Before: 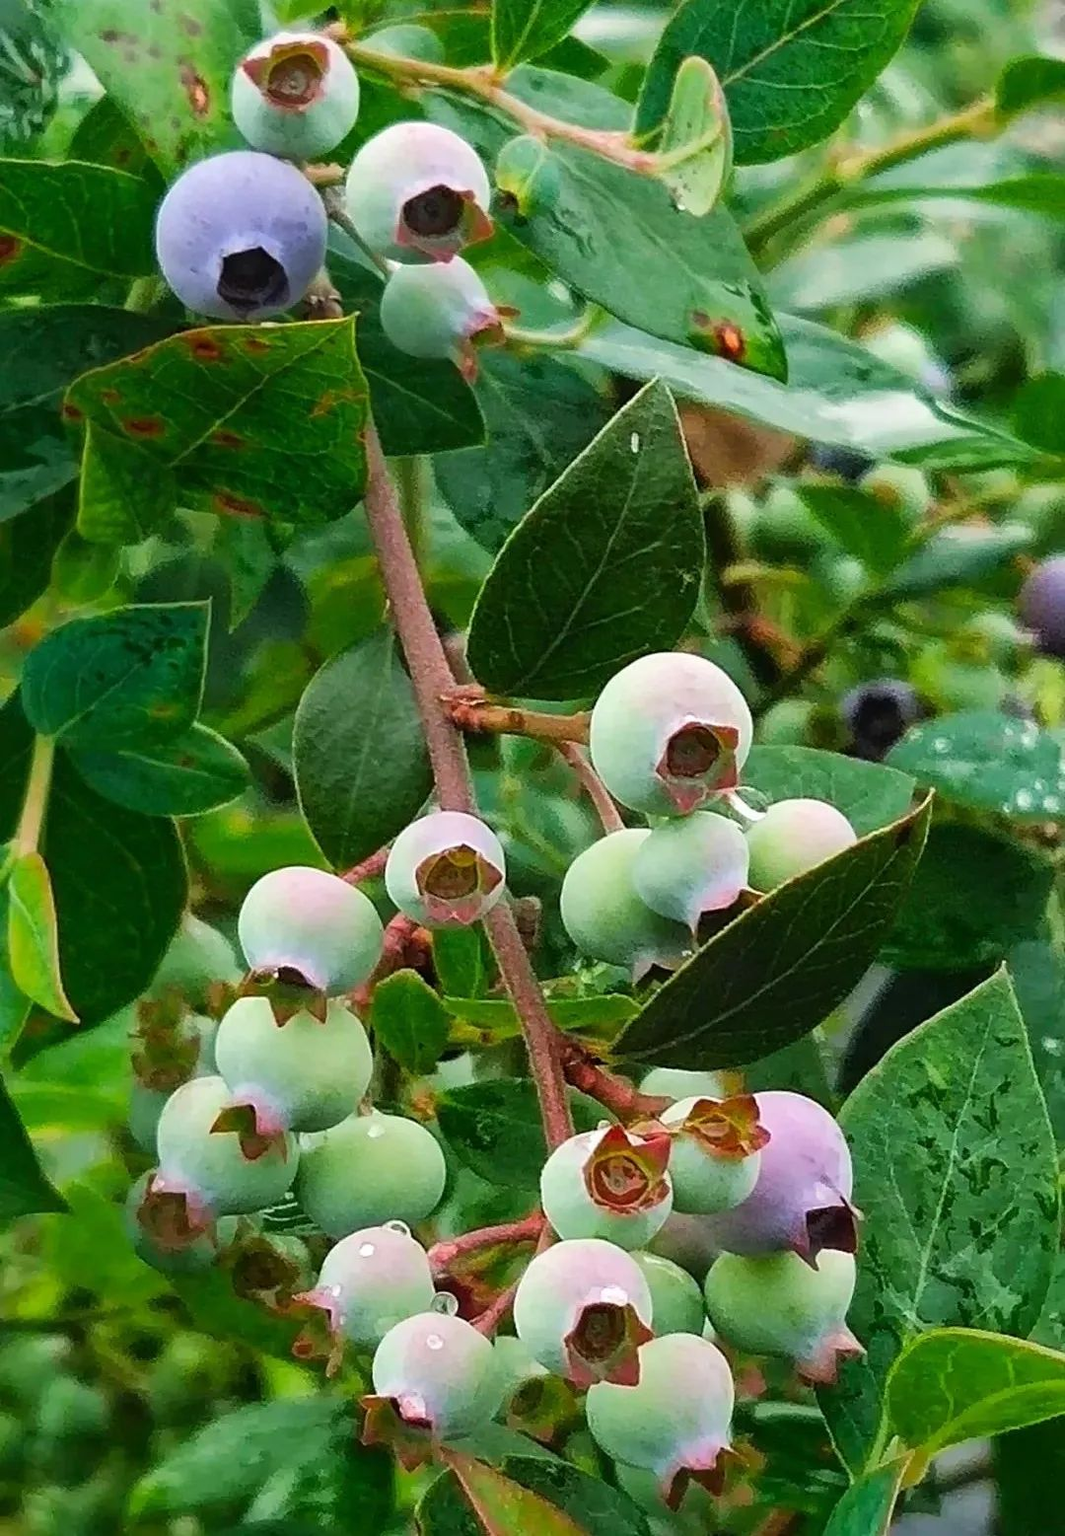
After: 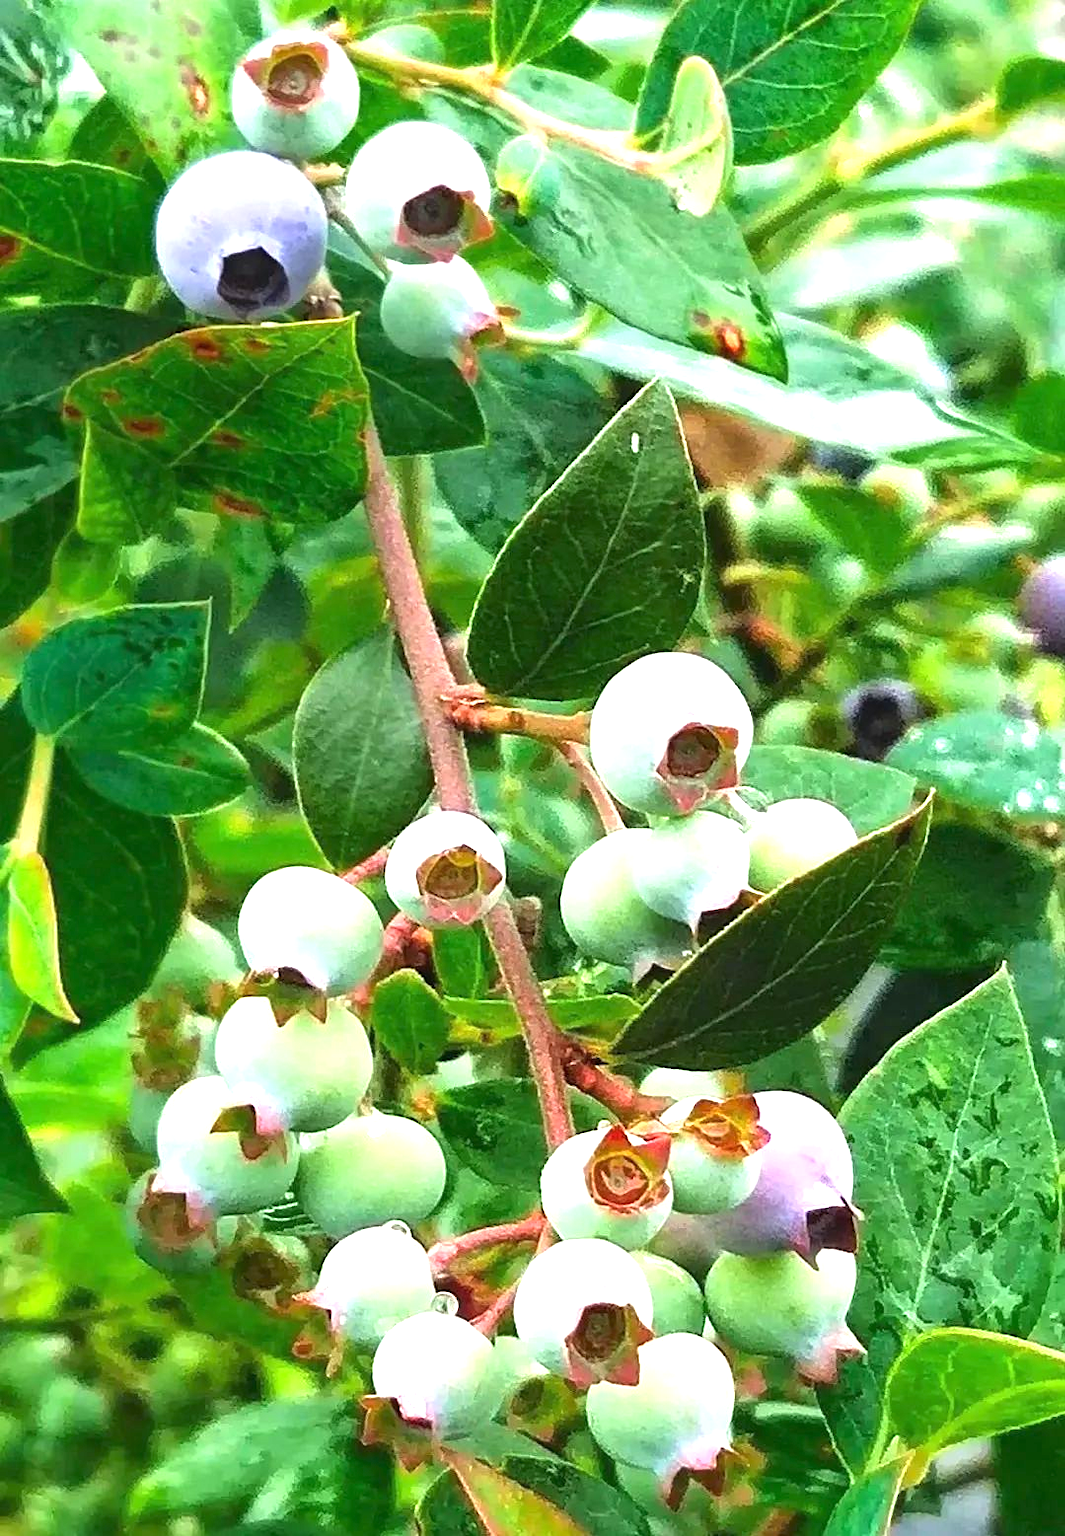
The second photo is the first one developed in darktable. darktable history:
exposure: black level correction 0, exposure 1.293 EV, compensate highlight preservation false
